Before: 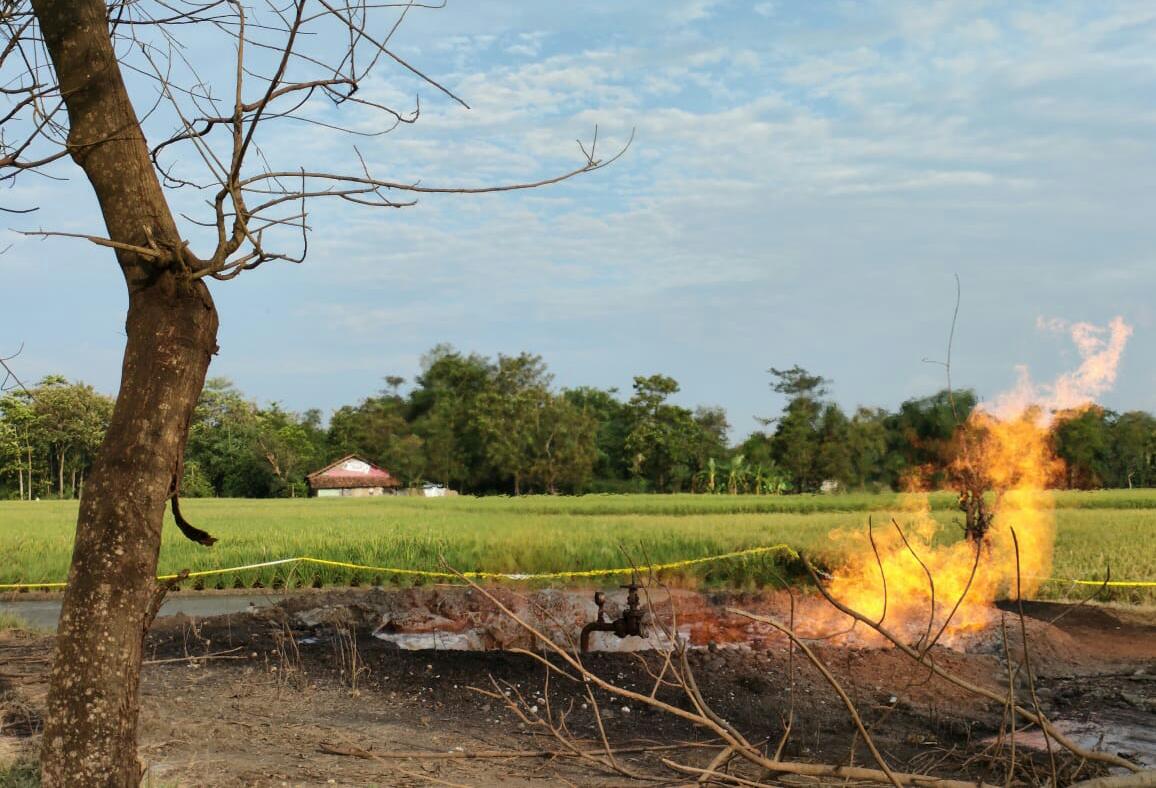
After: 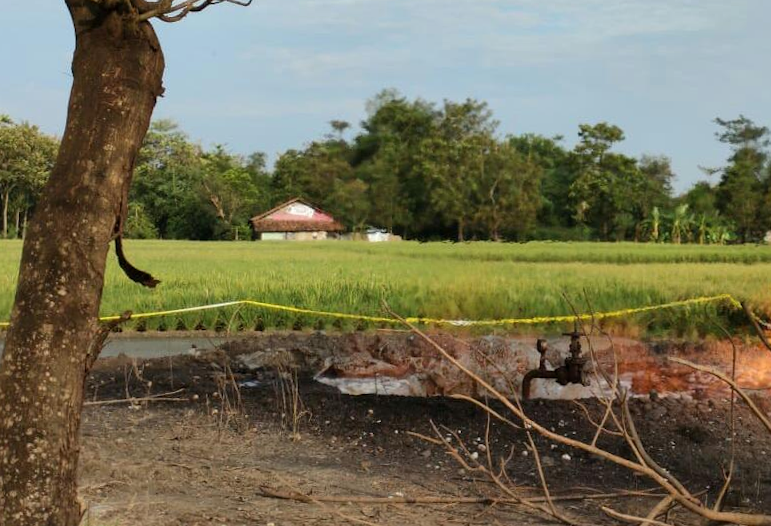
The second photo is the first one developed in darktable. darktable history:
color correction: highlights a* 0.003, highlights b* -0.283
rotate and perspective: crop left 0, crop top 0
crop and rotate: angle -0.82°, left 3.85%, top 31.828%, right 27.992%
